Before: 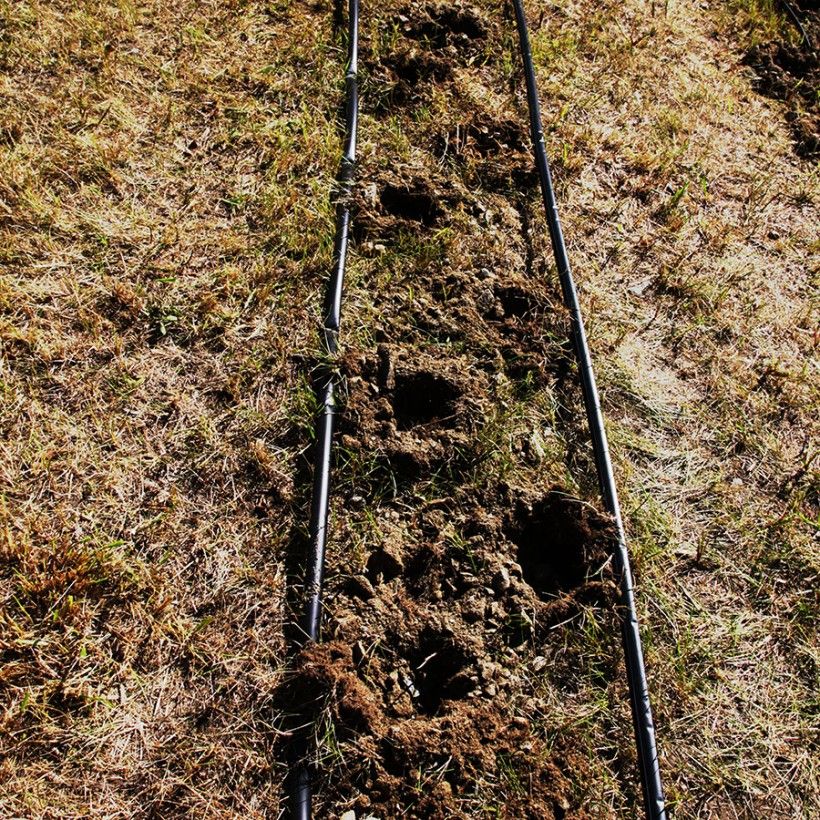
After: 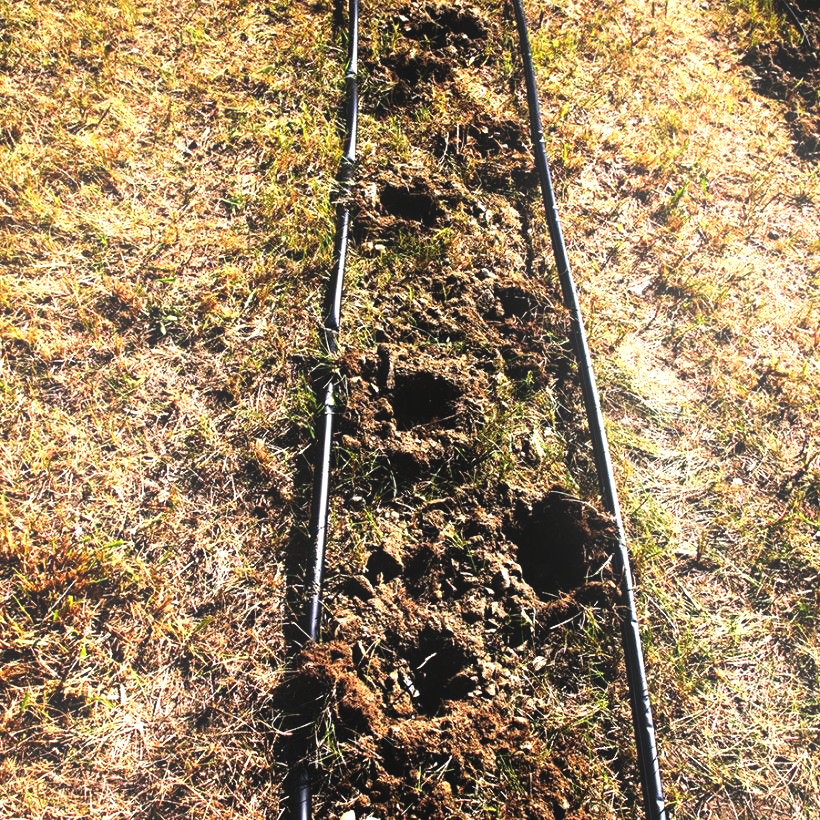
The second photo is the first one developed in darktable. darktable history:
bloom: size 15%, threshold 97%, strength 7%
exposure: exposure 0.191 EV, compensate highlight preservation false
tone equalizer: -8 EV -0.75 EV, -7 EV -0.7 EV, -6 EV -0.6 EV, -5 EV -0.4 EV, -3 EV 0.4 EV, -2 EV 0.6 EV, -1 EV 0.7 EV, +0 EV 0.75 EV, edges refinement/feathering 500, mask exposure compensation -1.57 EV, preserve details no
contrast brightness saturation: contrast 0.03, brightness 0.06, saturation 0.13
